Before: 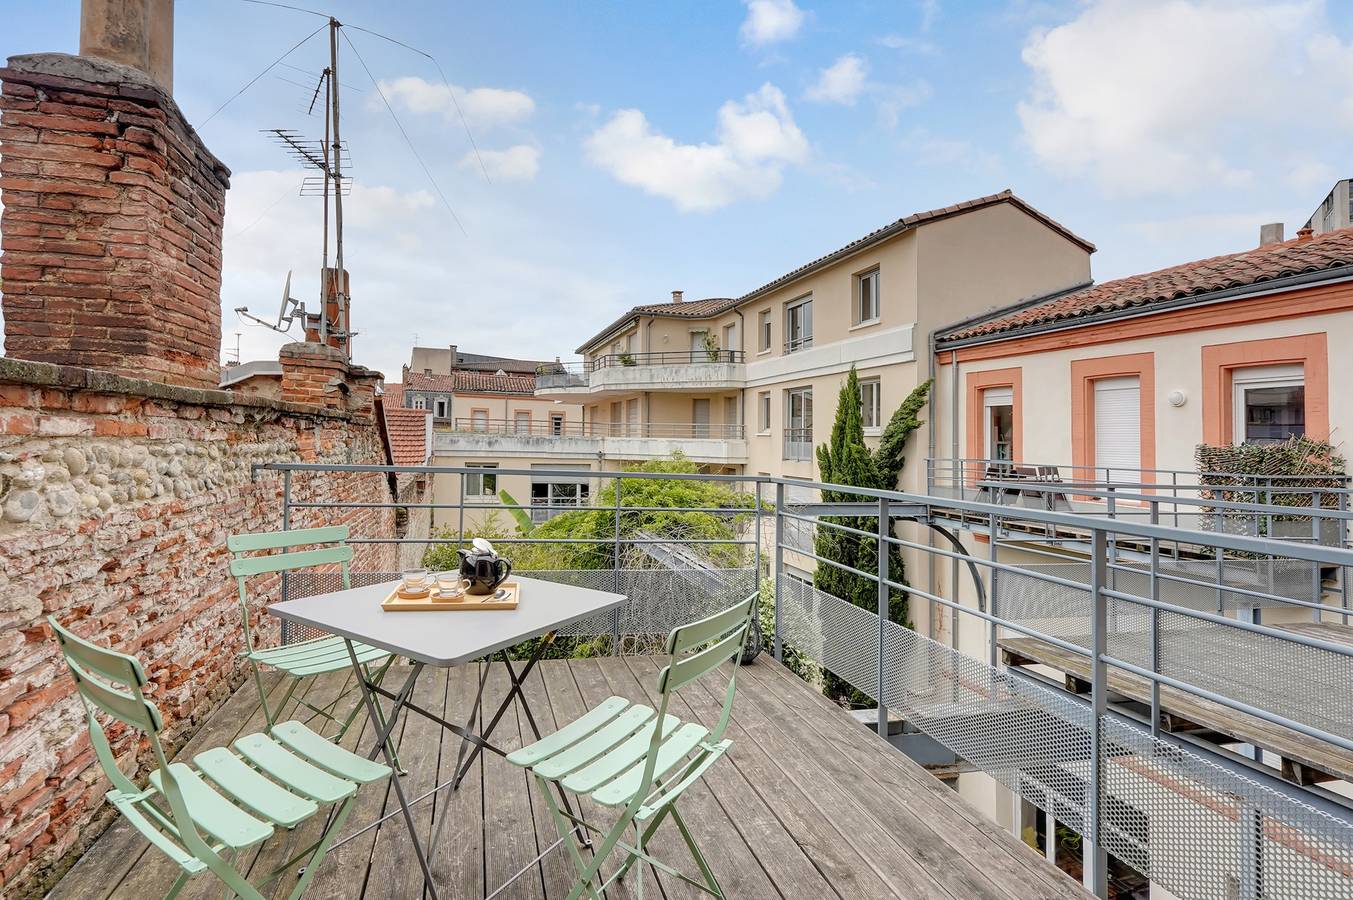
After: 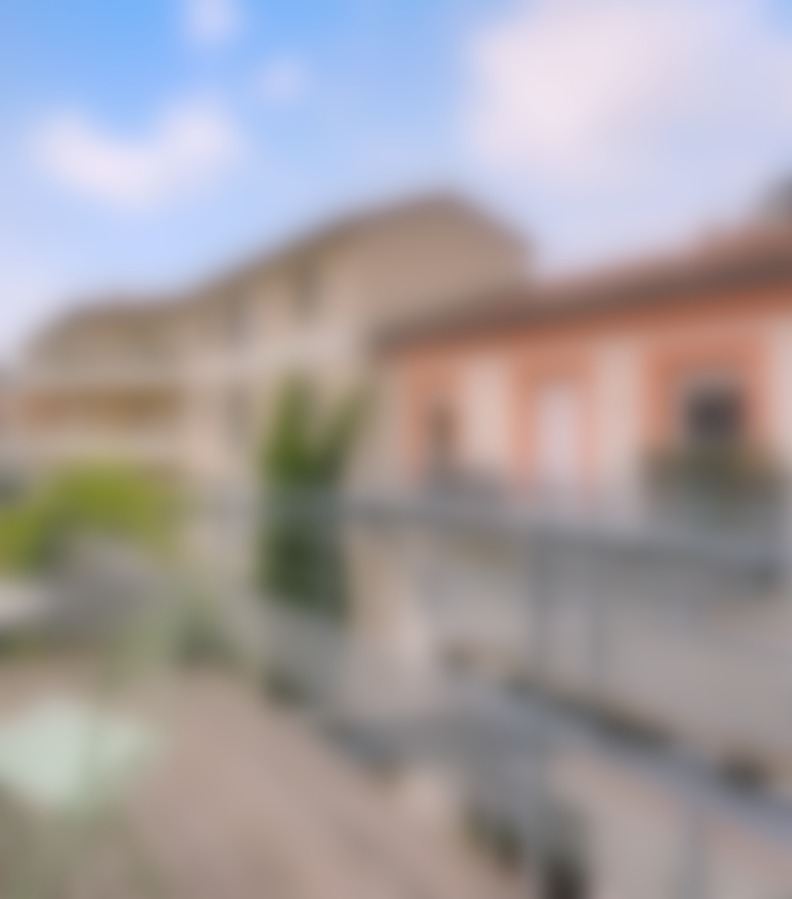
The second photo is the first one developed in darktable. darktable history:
crop: left 41.402%
contrast brightness saturation: saturation -0.05
lowpass: radius 16, unbound 0
color balance rgb: shadows lift › chroma 2%, shadows lift › hue 217.2°, power › chroma 0.25%, power › hue 60°, highlights gain › chroma 1.5%, highlights gain › hue 309.6°, global offset › luminance -0.5%, perceptual saturation grading › global saturation 15%, global vibrance 20%
